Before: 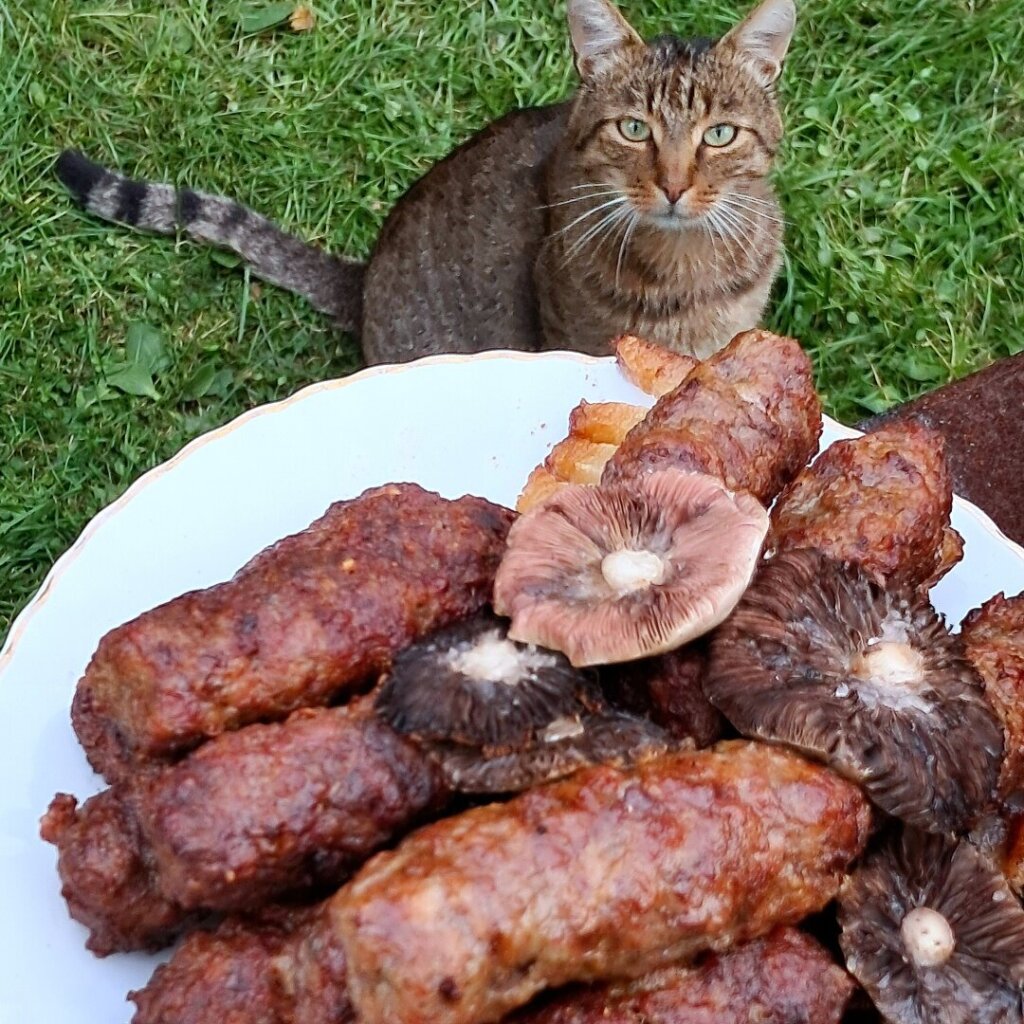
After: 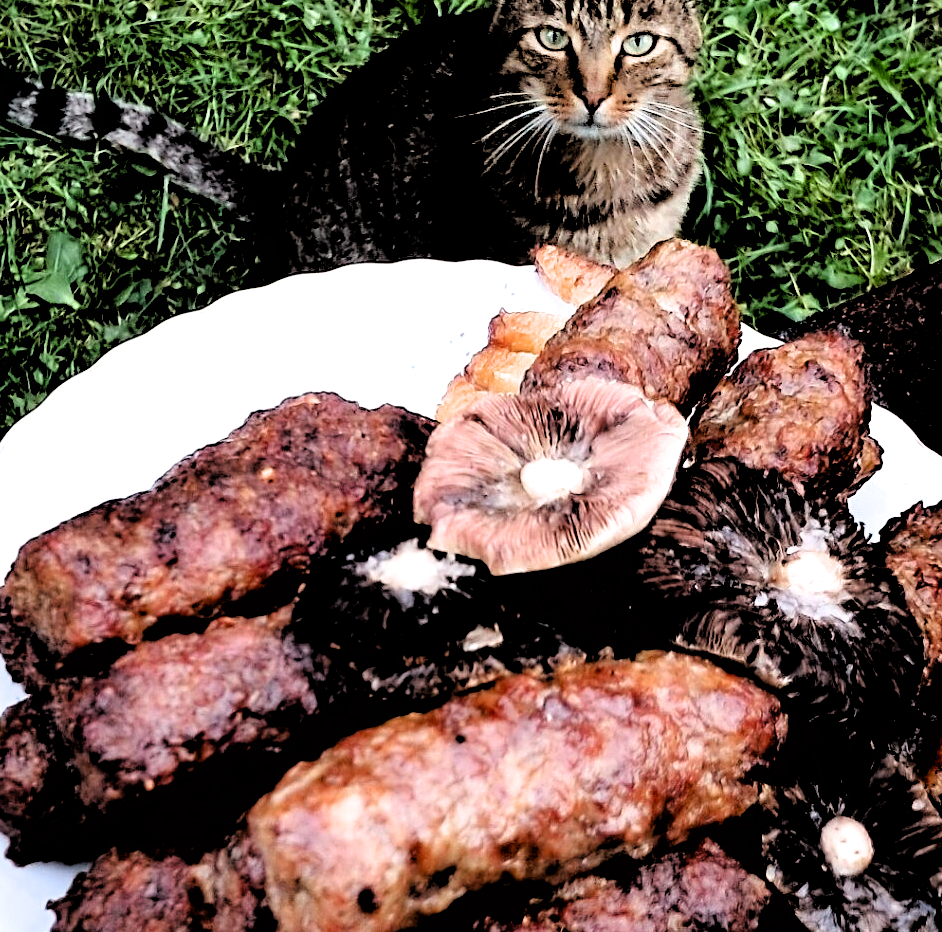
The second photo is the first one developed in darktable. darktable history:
crop and rotate: left 7.936%, top 8.901%
filmic rgb: black relative exposure -1.08 EV, white relative exposure 2.07 EV, hardness 1.58, contrast 2.233, color science v6 (2022)
contrast brightness saturation: saturation 0.131
